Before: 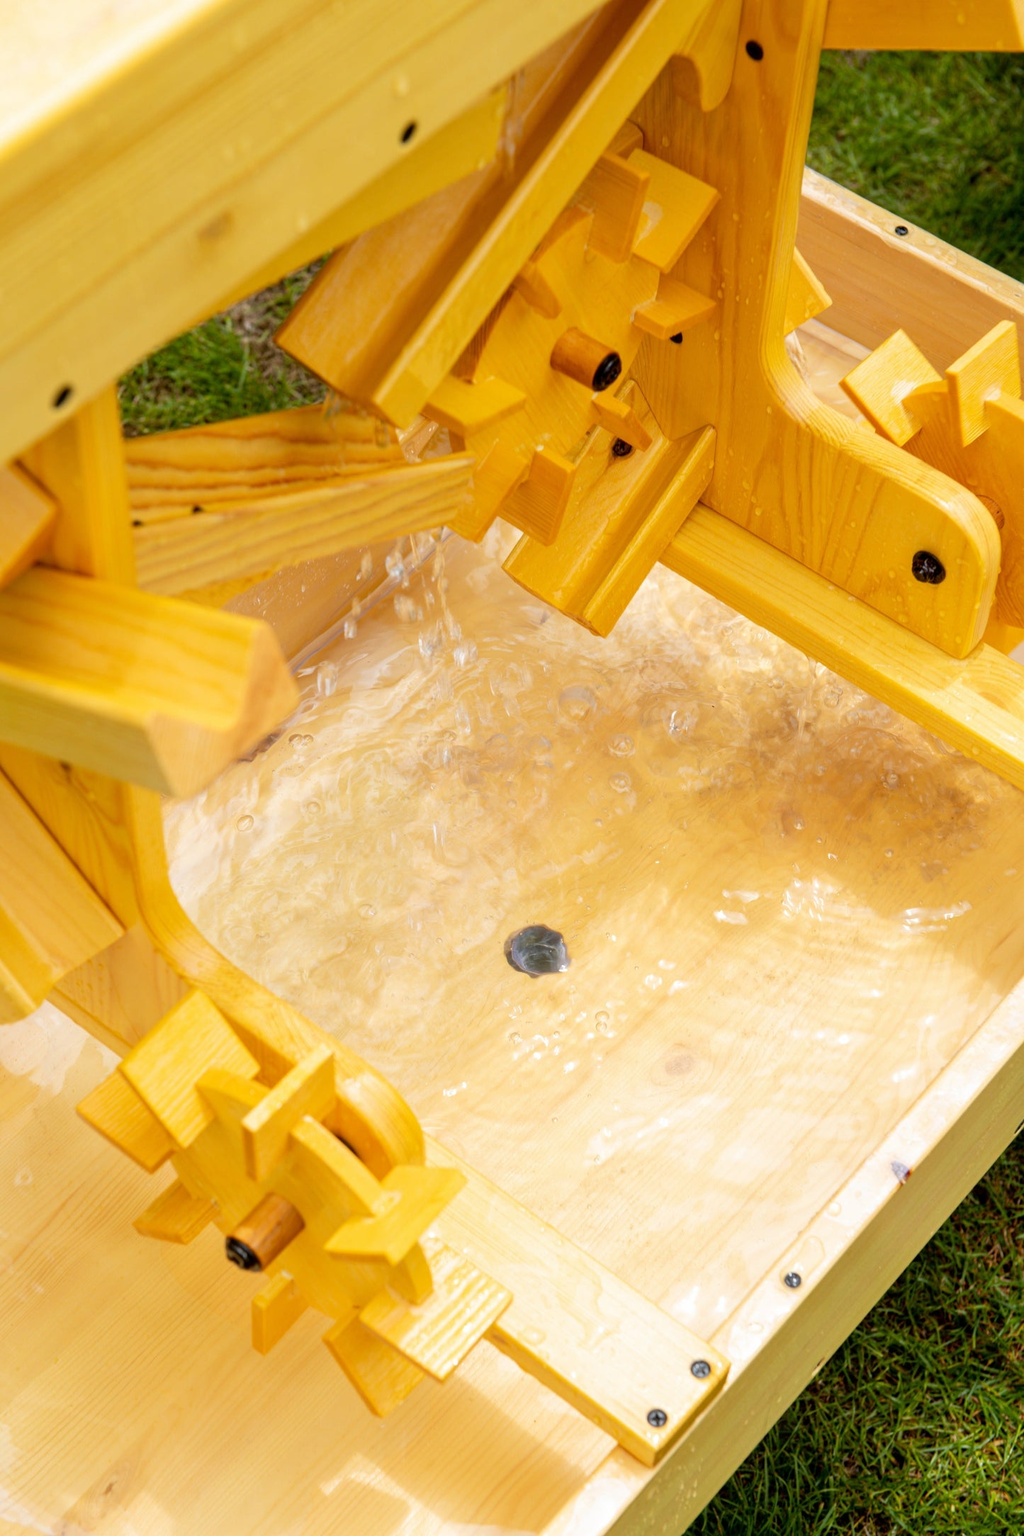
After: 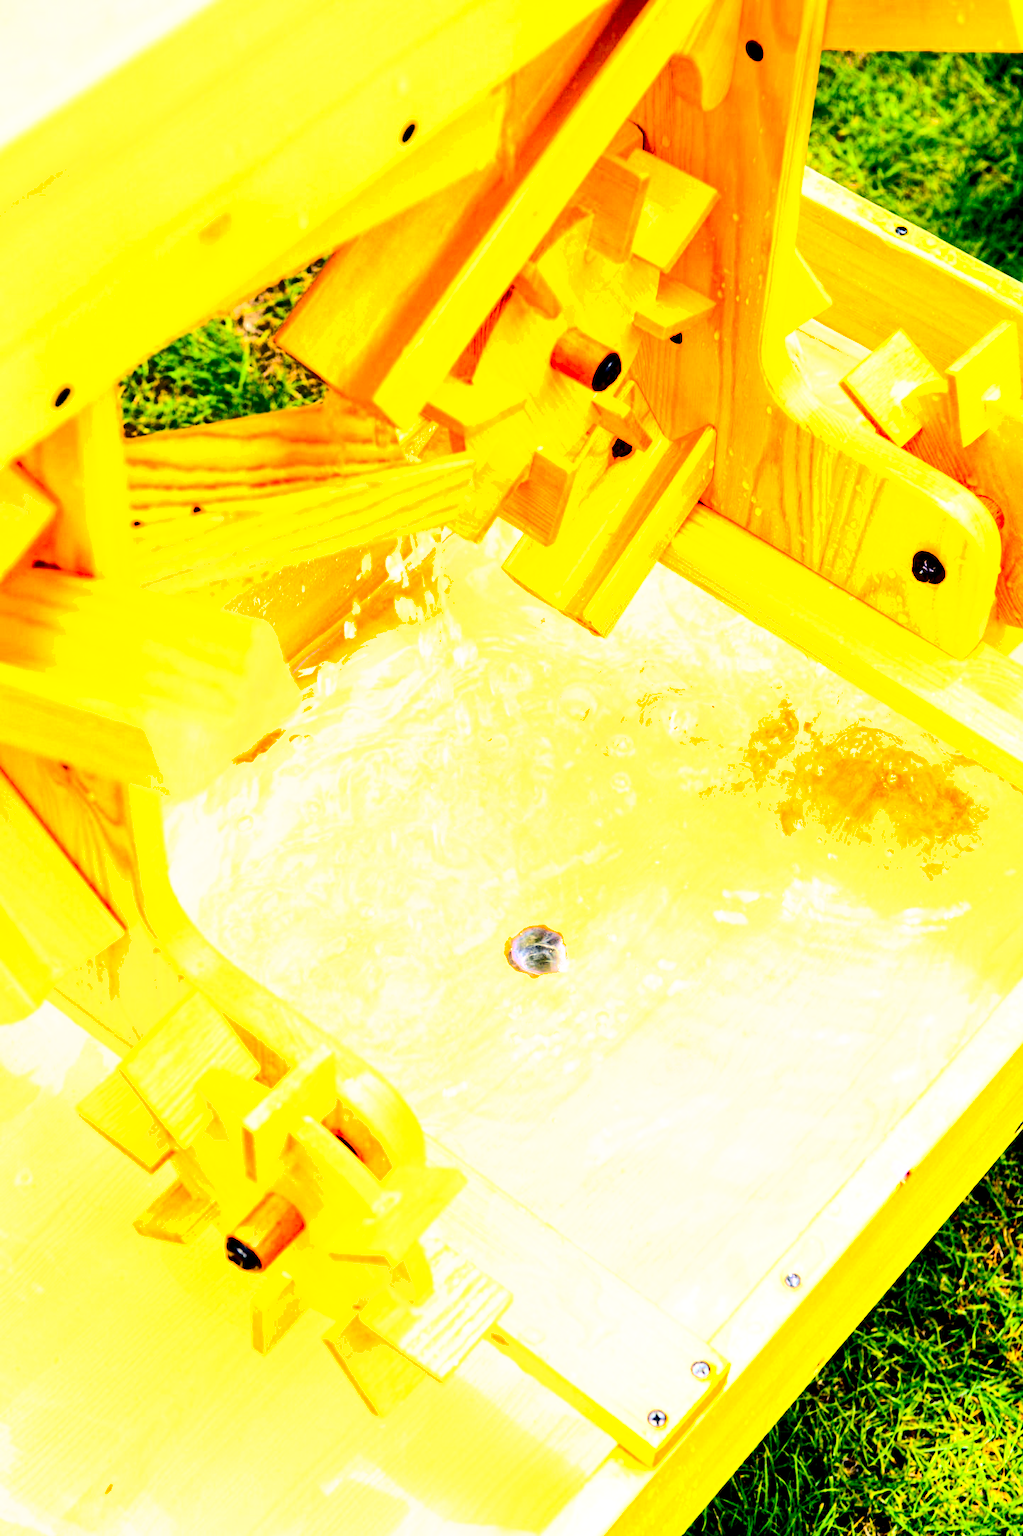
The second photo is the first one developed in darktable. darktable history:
tone curve: curves: ch0 [(0, 0) (0.003, 0.011) (0.011, 0.014) (0.025, 0.023) (0.044, 0.035) (0.069, 0.047) (0.1, 0.065) (0.136, 0.098) (0.177, 0.139) (0.224, 0.214) (0.277, 0.306) (0.335, 0.392) (0.399, 0.484) (0.468, 0.584) (0.543, 0.68) (0.623, 0.772) (0.709, 0.847) (0.801, 0.905) (0.898, 0.951) (1, 1)], color space Lab, independent channels, preserve colors none
color correction: highlights b* -0.024
base curve: curves: ch0 [(0.017, 0) (0.425, 0.441) (0.844, 0.933) (1, 1)], preserve colors none
color balance rgb: shadows lift › luminance -40.723%, shadows lift › chroma 14.332%, shadows lift › hue 257.81°, power › hue 308.25°, highlights gain › luminance 6.689%, highlights gain › chroma 0.917%, highlights gain › hue 49.02°, linear chroma grading › global chroma 14.421%, perceptual saturation grading › global saturation 19.659%
shadows and highlights: shadows 12.8, white point adjustment 1.28, soften with gaussian
exposure: exposure 0.989 EV, compensate highlight preservation false
contrast brightness saturation: contrast 0.239, brightness 0.25, saturation 0.382
